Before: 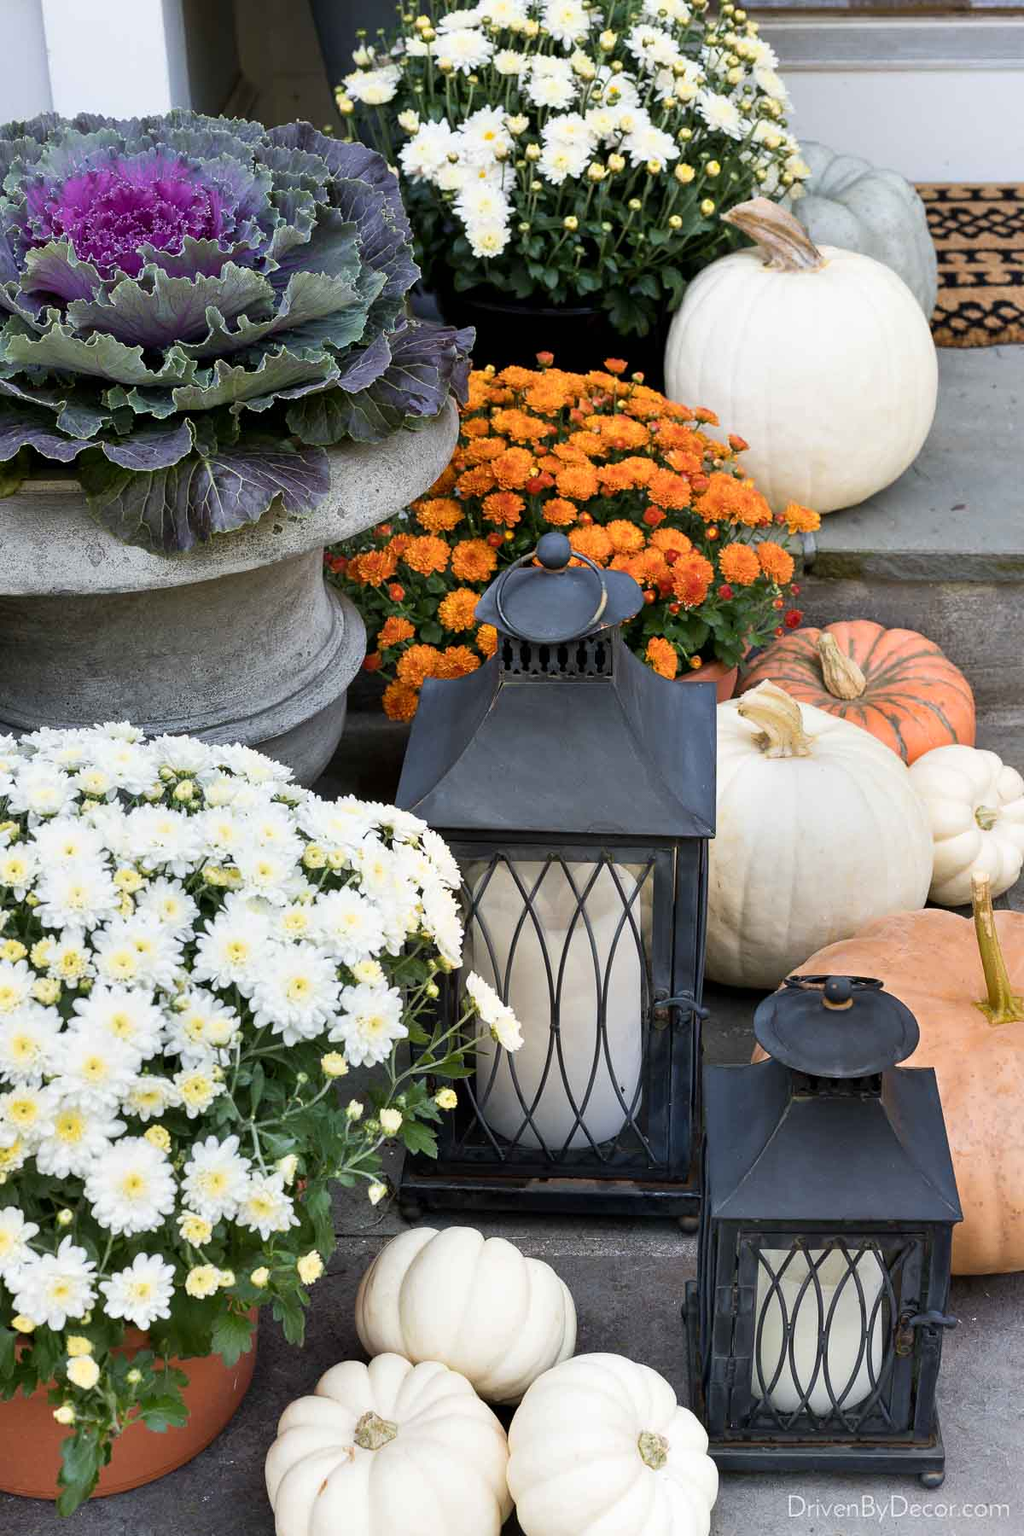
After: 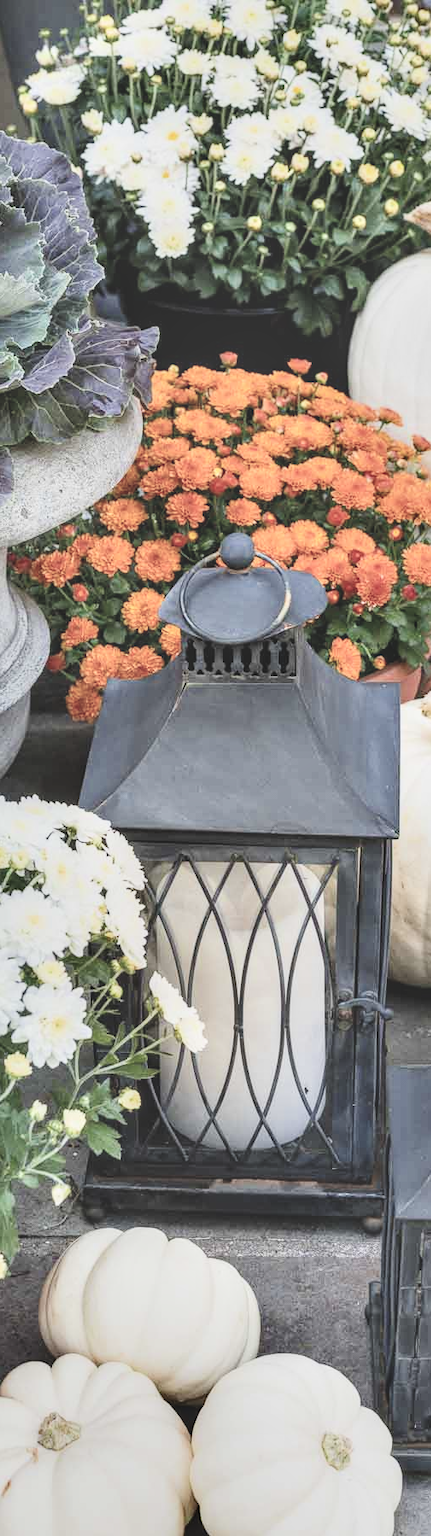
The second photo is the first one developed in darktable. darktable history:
exposure: black level correction -0.023, exposure 1.398 EV, compensate highlight preservation false
local contrast: detail 144%
shadows and highlights: soften with gaussian
filmic rgb: black relative exposure -4.41 EV, white relative exposure 6.63 EV, hardness 1.91, contrast 0.503
crop: left 30.917%, right 26.941%
contrast brightness saturation: contrast 0.276
